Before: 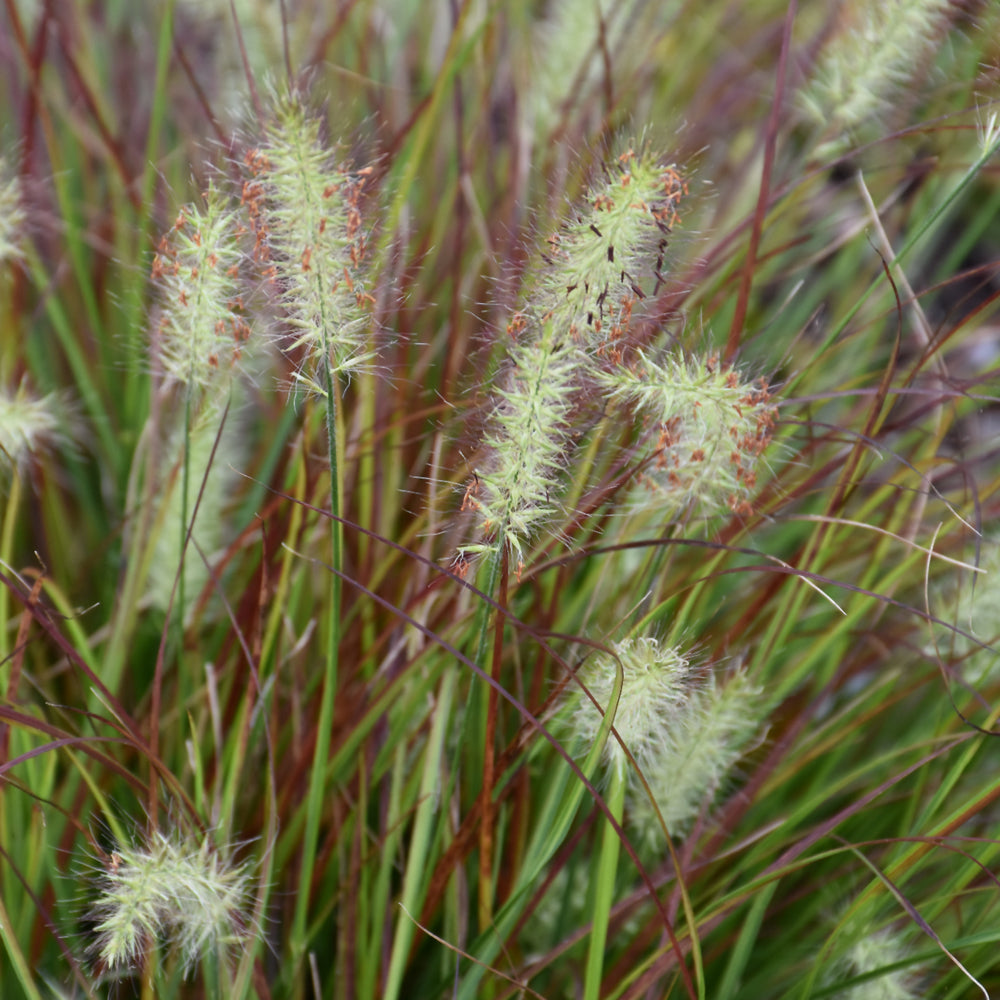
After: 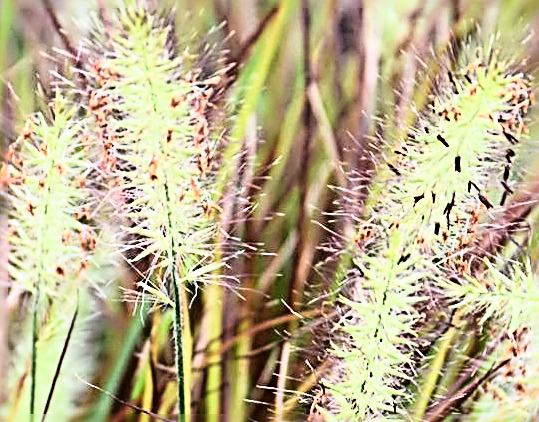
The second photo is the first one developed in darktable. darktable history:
crop: left 15.306%, top 9.065%, right 30.789%, bottom 48.638%
exposure: black level correction 0.001, compensate highlight preservation false
sharpen: radius 3.158, amount 1.731
rgb curve: curves: ch0 [(0, 0) (0.21, 0.15) (0.24, 0.21) (0.5, 0.75) (0.75, 0.96) (0.89, 0.99) (1, 1)]; ch1 [(0, 0.02) (0.21, 0.13) (0.25, 0.2) (0.5, 0.67) (0.75, 0.9) (0.89, 0.97) (1, 1)]; ch2 [(0, 0.02) (0.21, 0.13) (0.25, 0.2) (0.5, 0.67) (0.75, 0.9) (0.89, 0.97) (1, 1)], compensate middle gray true
